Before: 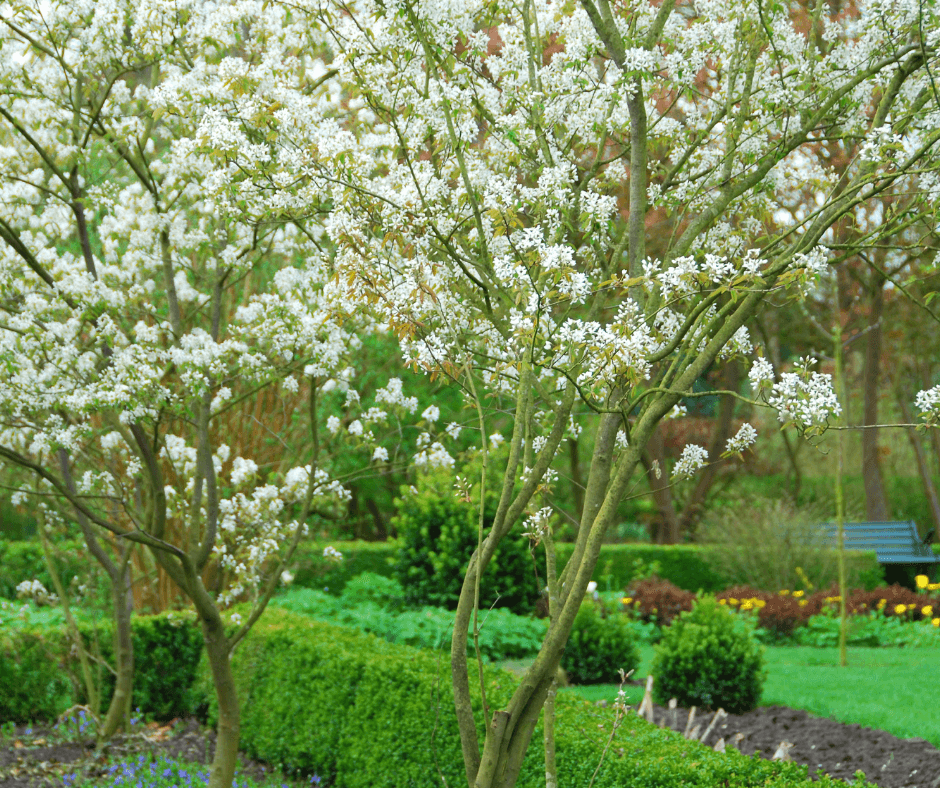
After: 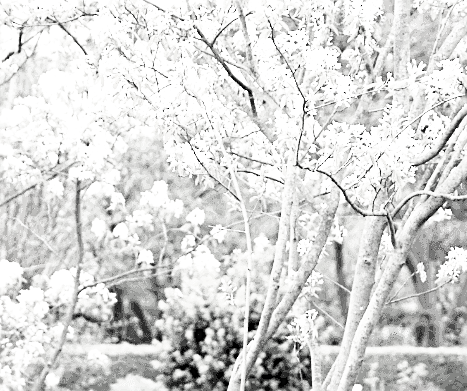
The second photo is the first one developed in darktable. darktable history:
sharpen: on, module defaults
exposure: black level correction 0, exposure 1.106 EV, compensate highlight preservation false
levels: levels [0.116, 0.574, 1]
crop: left 25.074%, top 25.119%, right 25.236%, bottom 25.179%
contrast brightness saturation: saturation -0.987
base curve: curves: ch0 [(0, 0) (0.007, 0.004) (0.027, 0.03) (0.046, 0.07) (0.207, 0.54) (0.442, 0.872) (0.673, 0.972) (1, 1)], preserve colors none
